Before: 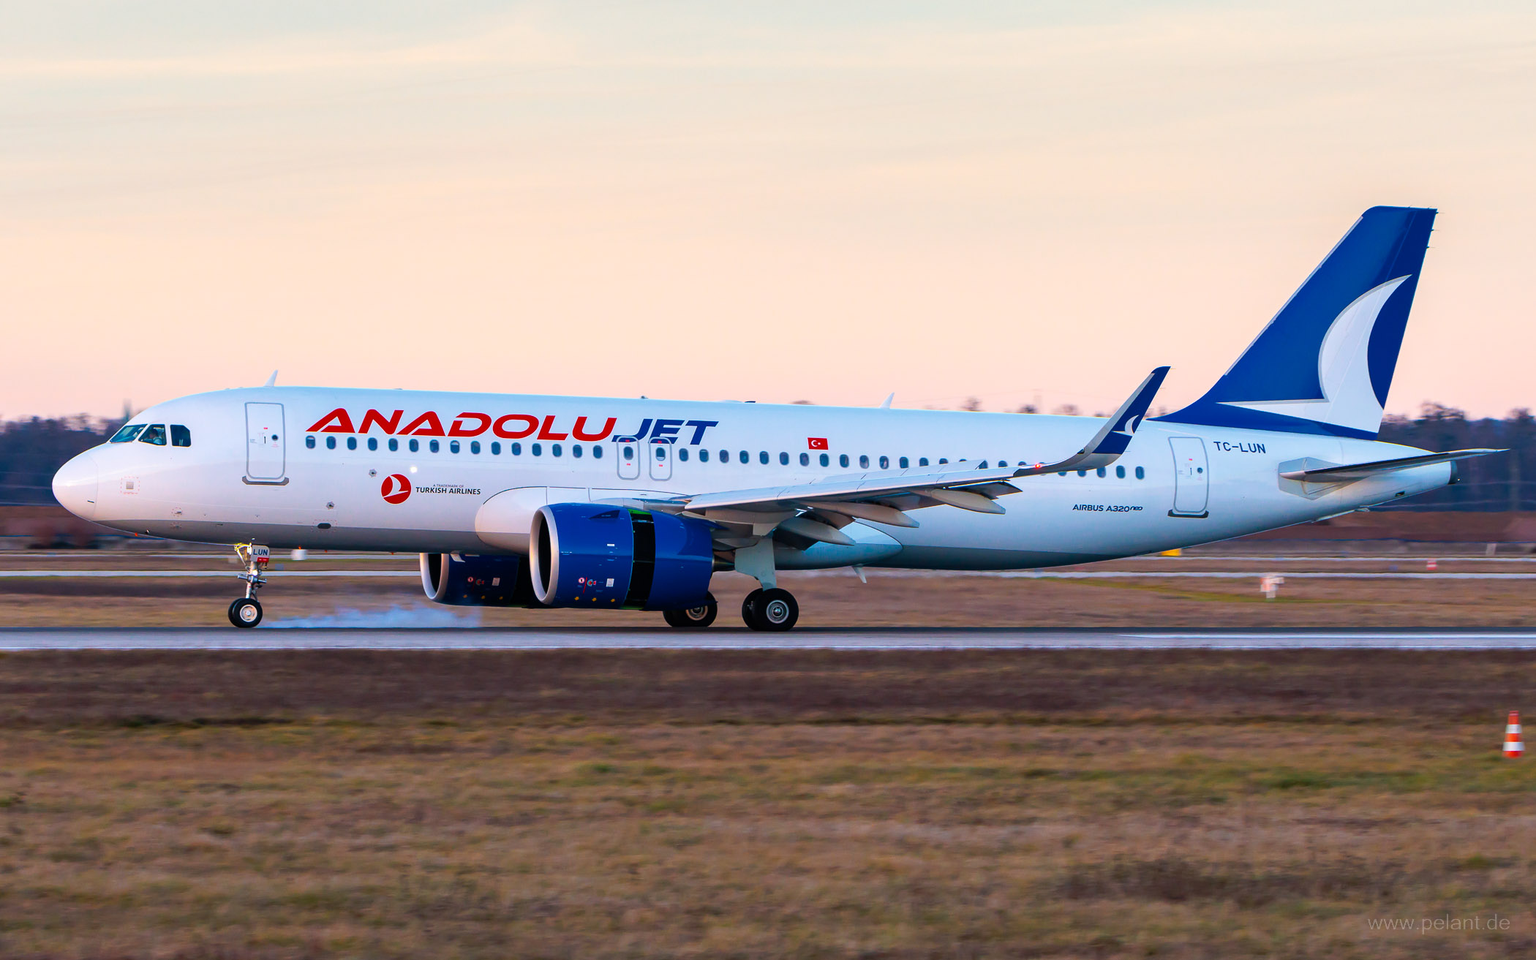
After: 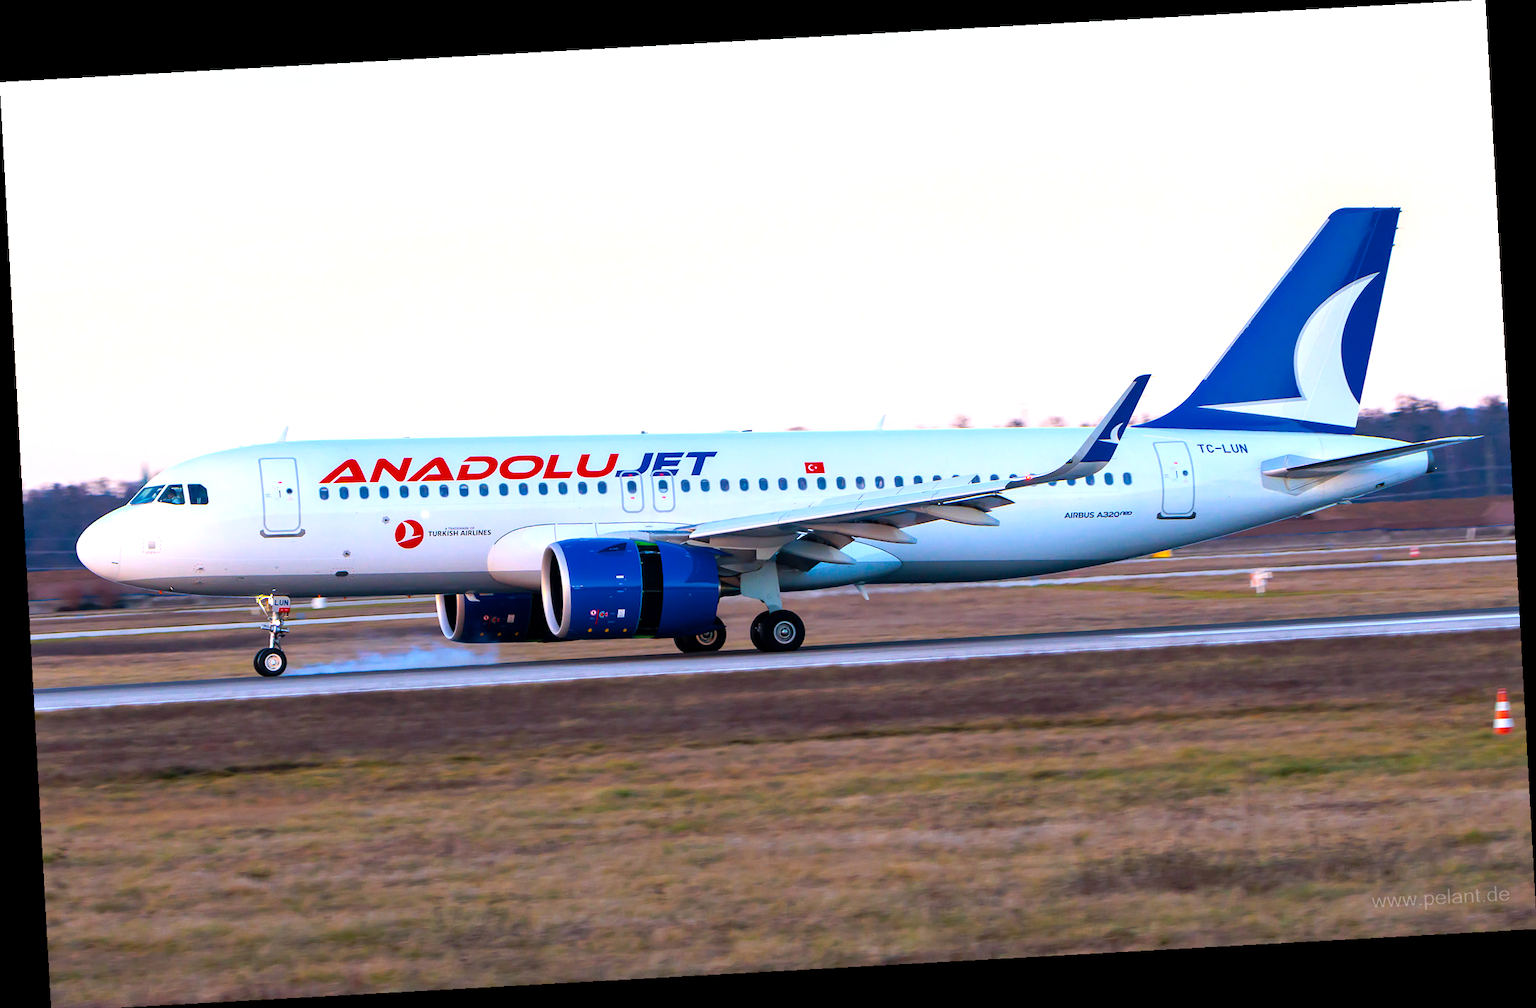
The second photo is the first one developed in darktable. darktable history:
crop: top 0.05%, bottom 0.098%
rotate and perspective: rotation -3.18°, automatic cropping off
white balance: red 0.974, blue 1.044
exposure: black level correction 0.001, exposure 0.5 EV, compensate exposure bias true, compensate highlight preservation false
